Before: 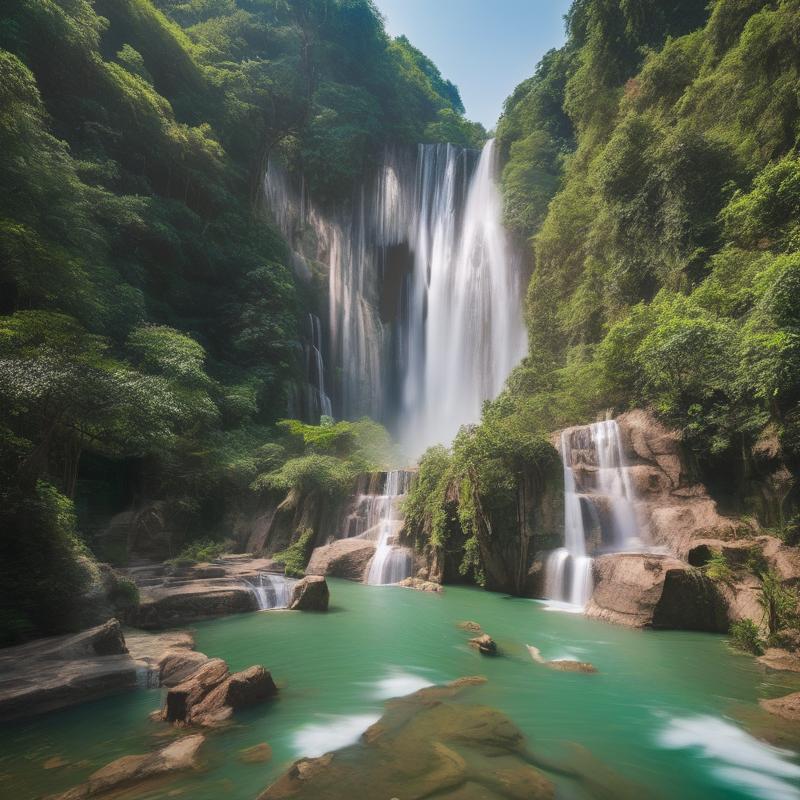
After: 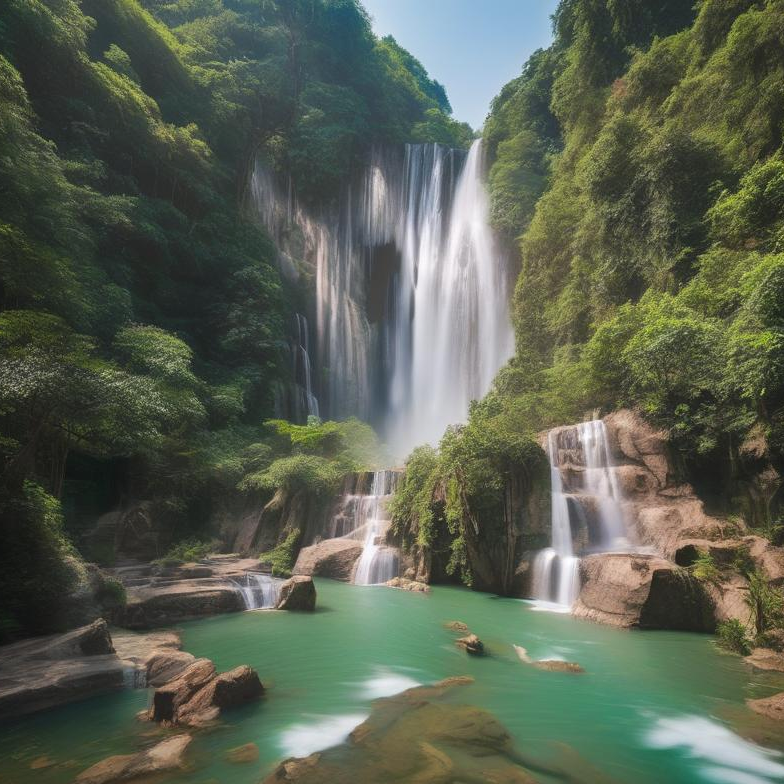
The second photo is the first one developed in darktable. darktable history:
crop: left 1.649%, right 0.278%, bottom 1.975%
levels: mode automatic, levels [0.246, 0.256, 0.506]
